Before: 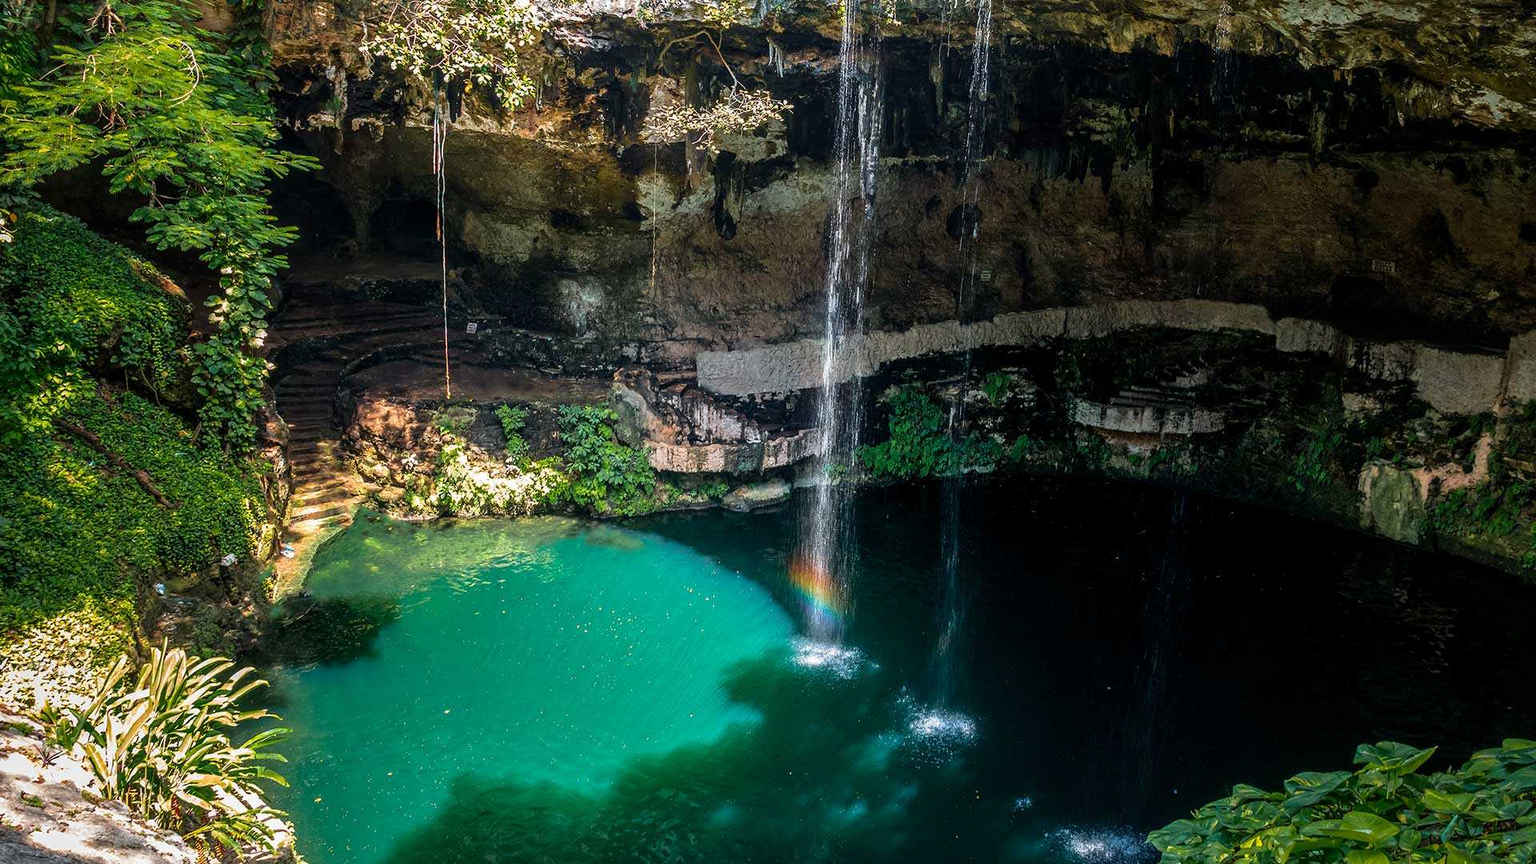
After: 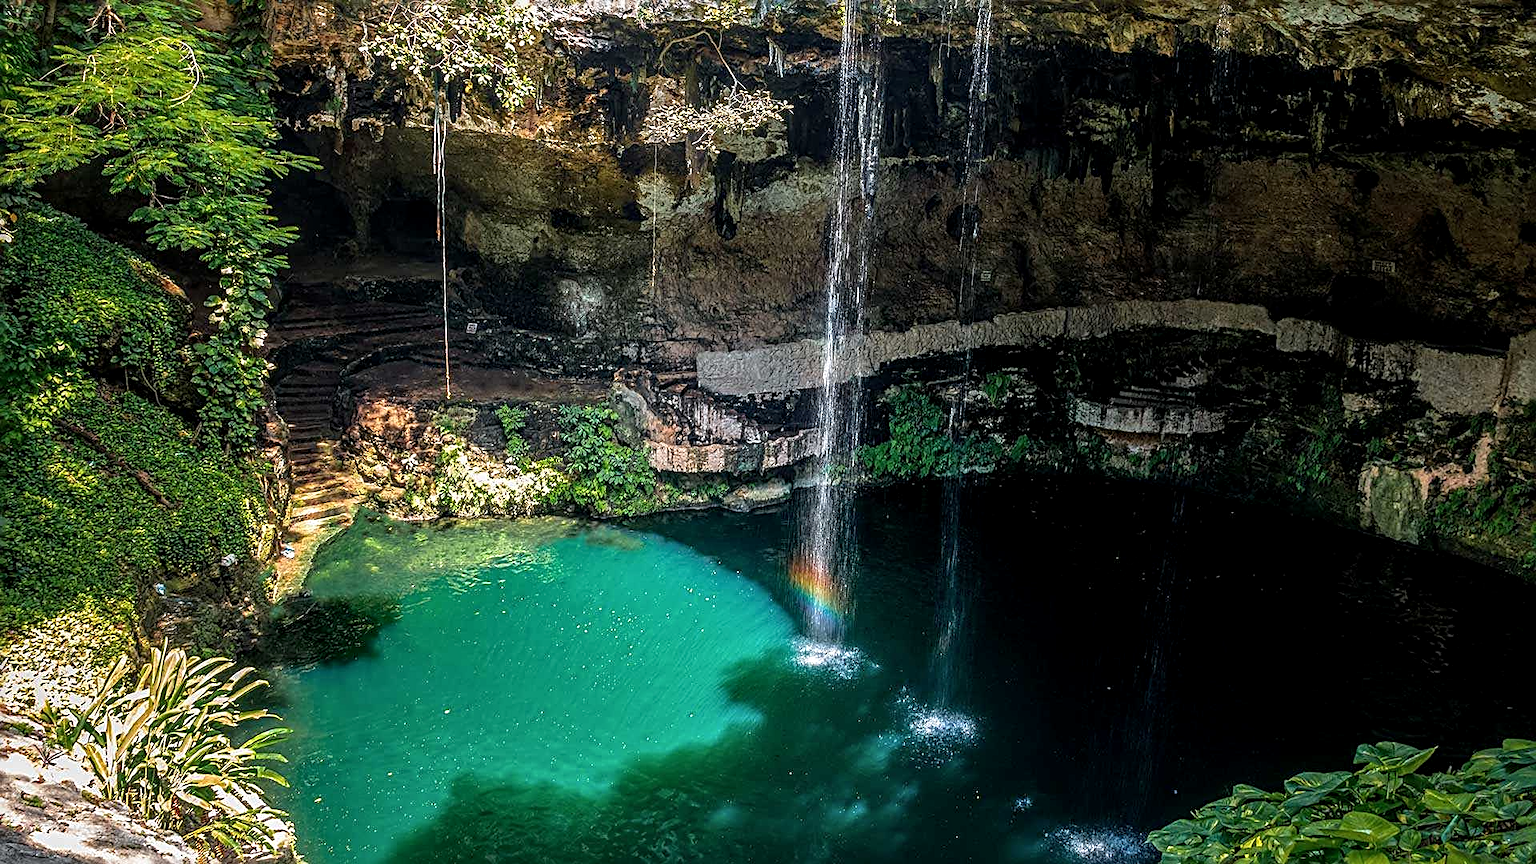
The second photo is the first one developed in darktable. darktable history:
sharpen: radius 2.543, amount 0.636
local contrast: on, module defaults
